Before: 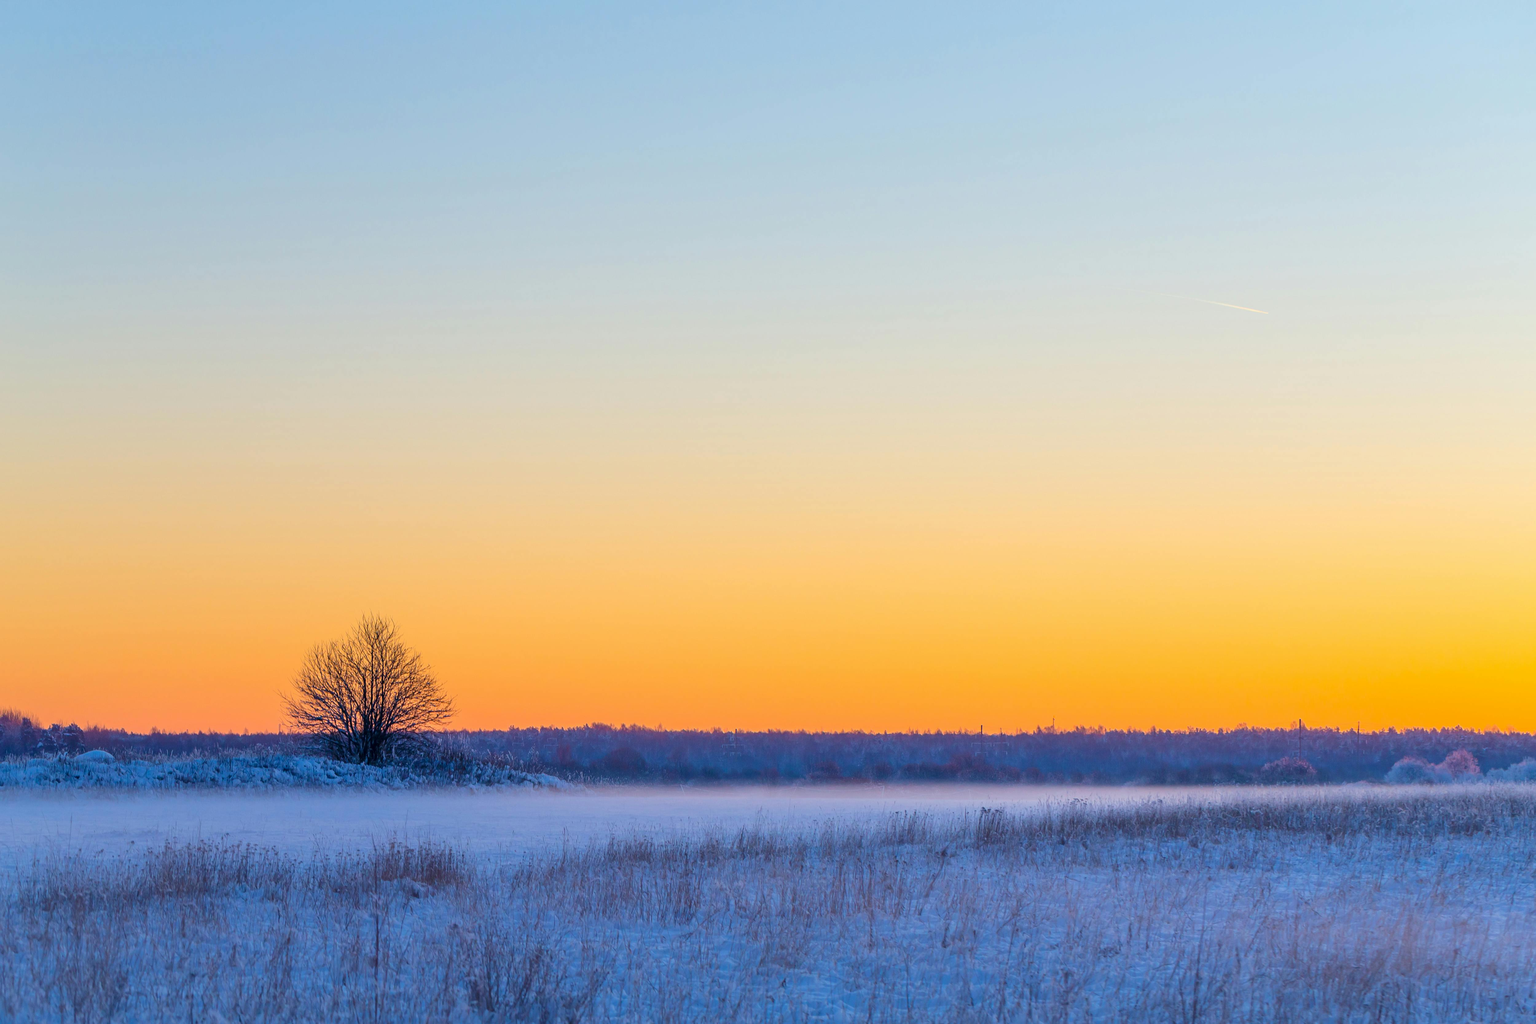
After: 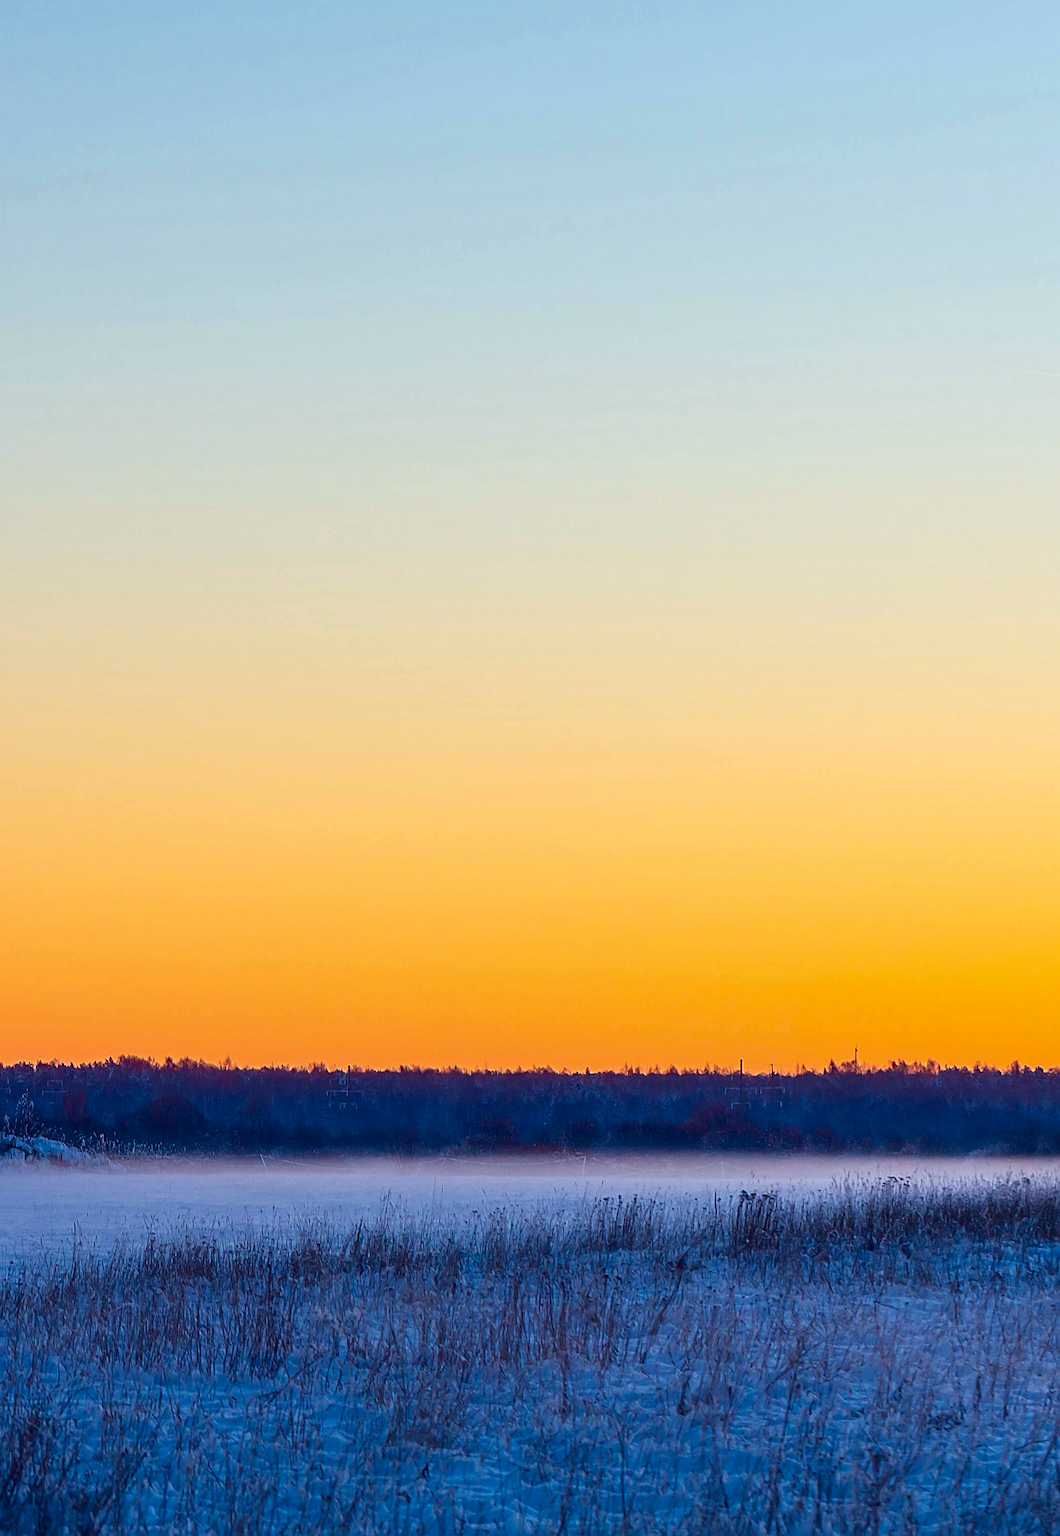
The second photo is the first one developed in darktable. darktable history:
crop: left 33.702%, top 6.034%, right 23.043%
local contrast: highlights 105%, shadows 102%, detail 119%, midtone range 0.2
contrast brightness saturation: contrast 0.191, brightness -0.23, saturation 0.108
color correction: highlights a* -2.97, highlights b* -2.7, shadows a* 2.02, shadows b* 2.63
sharpen: radius 2.695, amount 0.667
